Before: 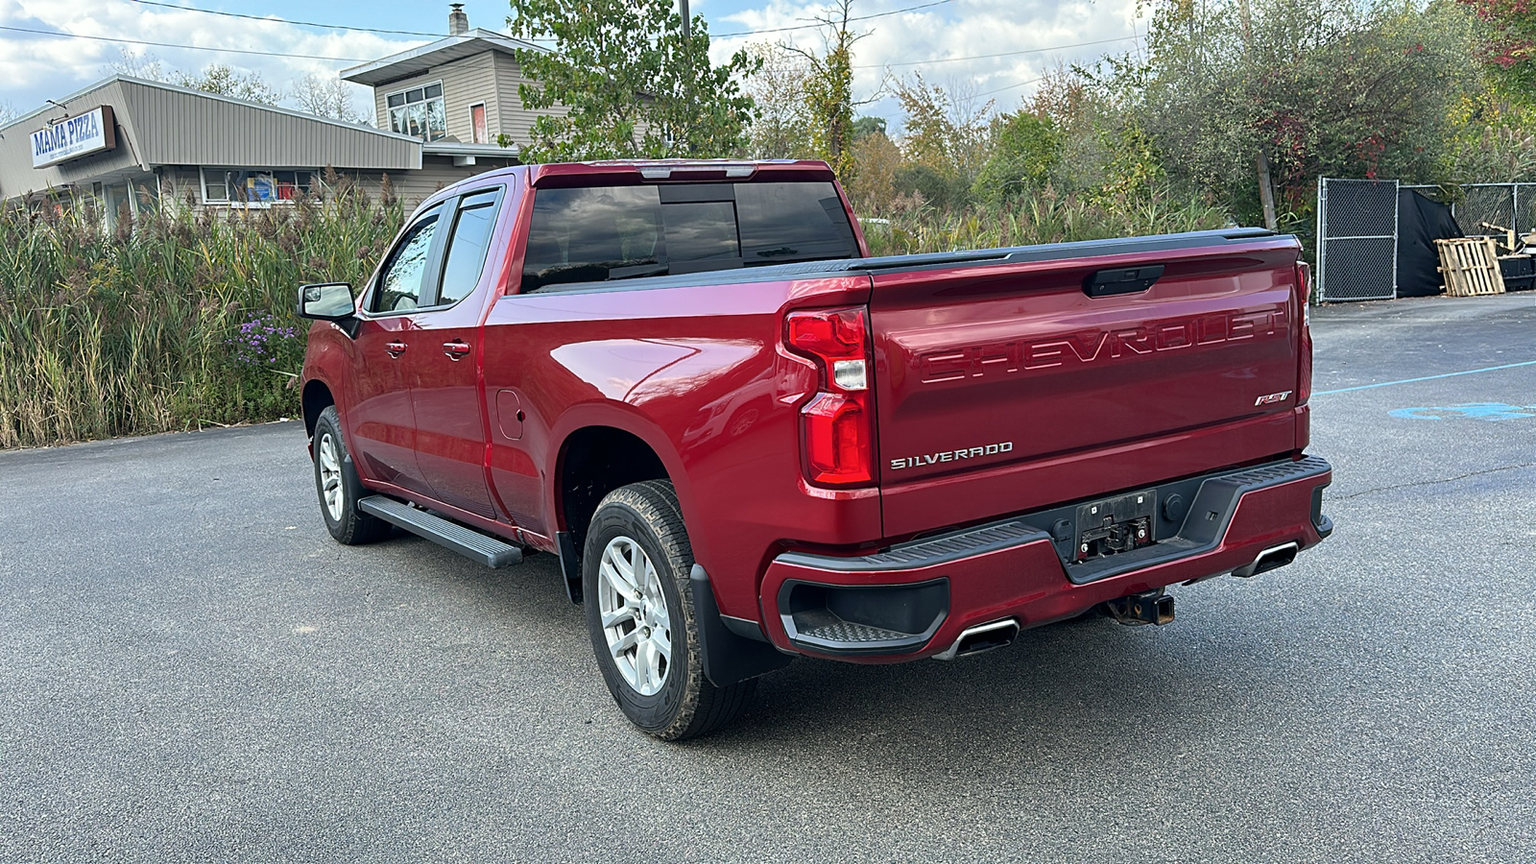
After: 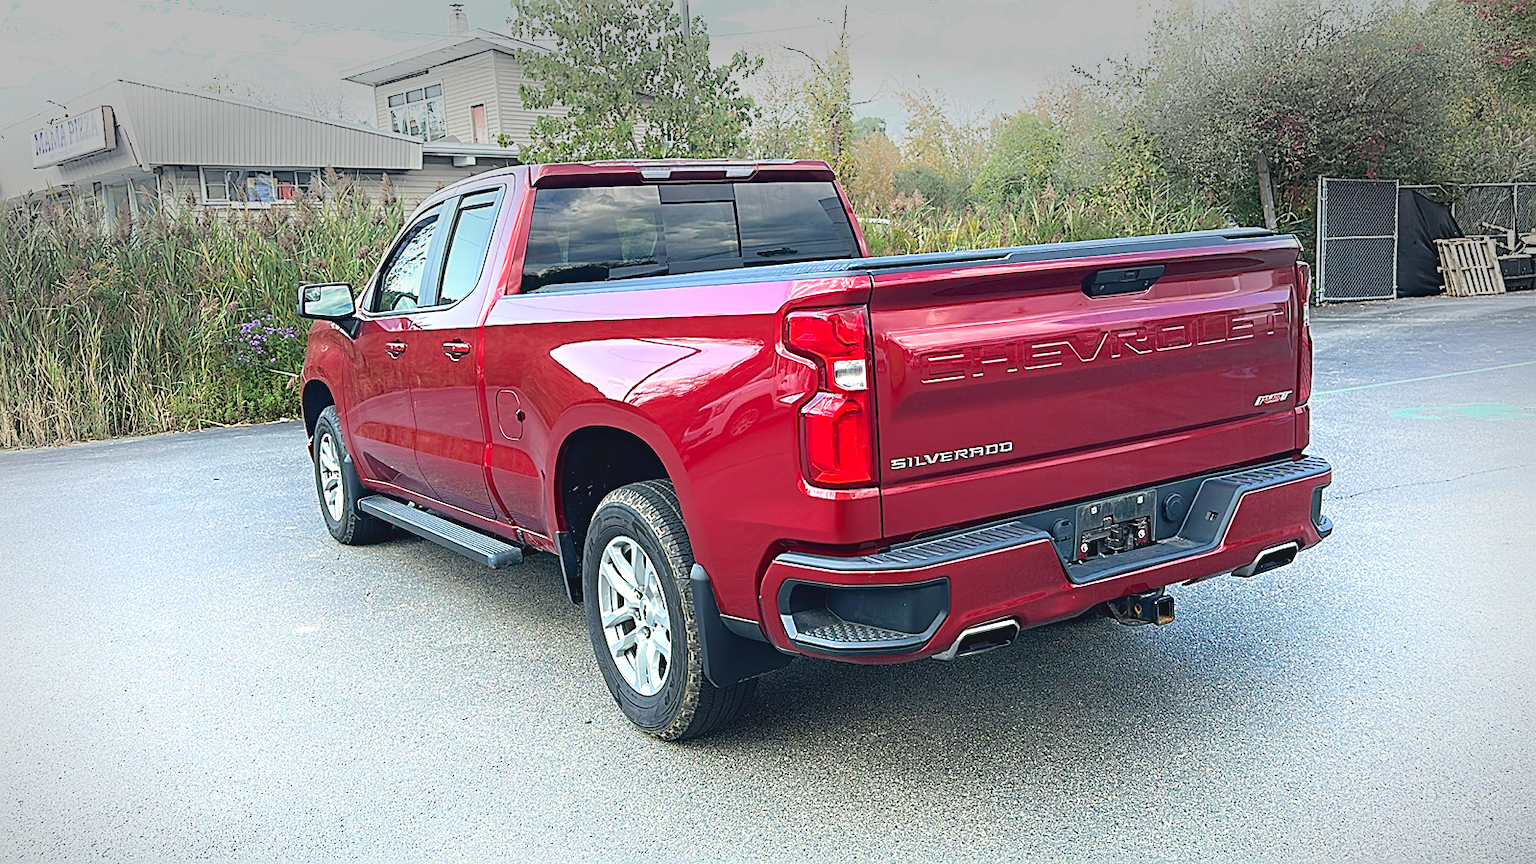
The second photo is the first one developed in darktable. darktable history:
shadows and highlights: shadows -21.97, highlights 98.76, highlights color adjustment 52.32%, soften with gaussian
contrast brightness saturation: contrast -0.094, brightness 0.043, saturation 0.08
sharpen: on, module defaults
exposure: black level correction 0, exposure 0.693 EV, compensate highlight preservation false
vignetting: center (-0.024, 0.403), automatic ratio true
velvia: on, module defaults
haze removal: compatibility mode true, adaptive false
